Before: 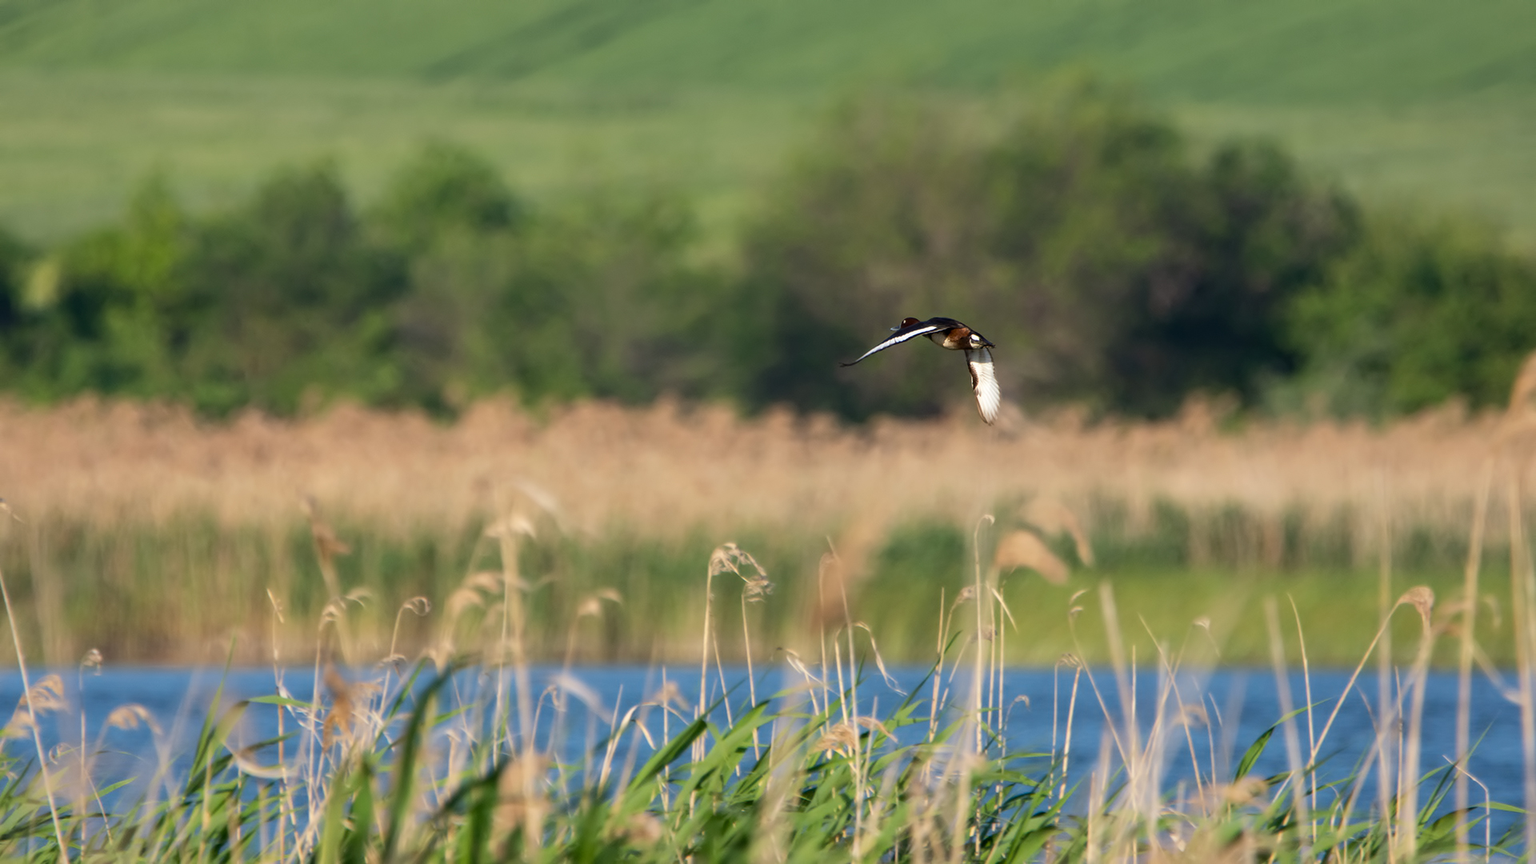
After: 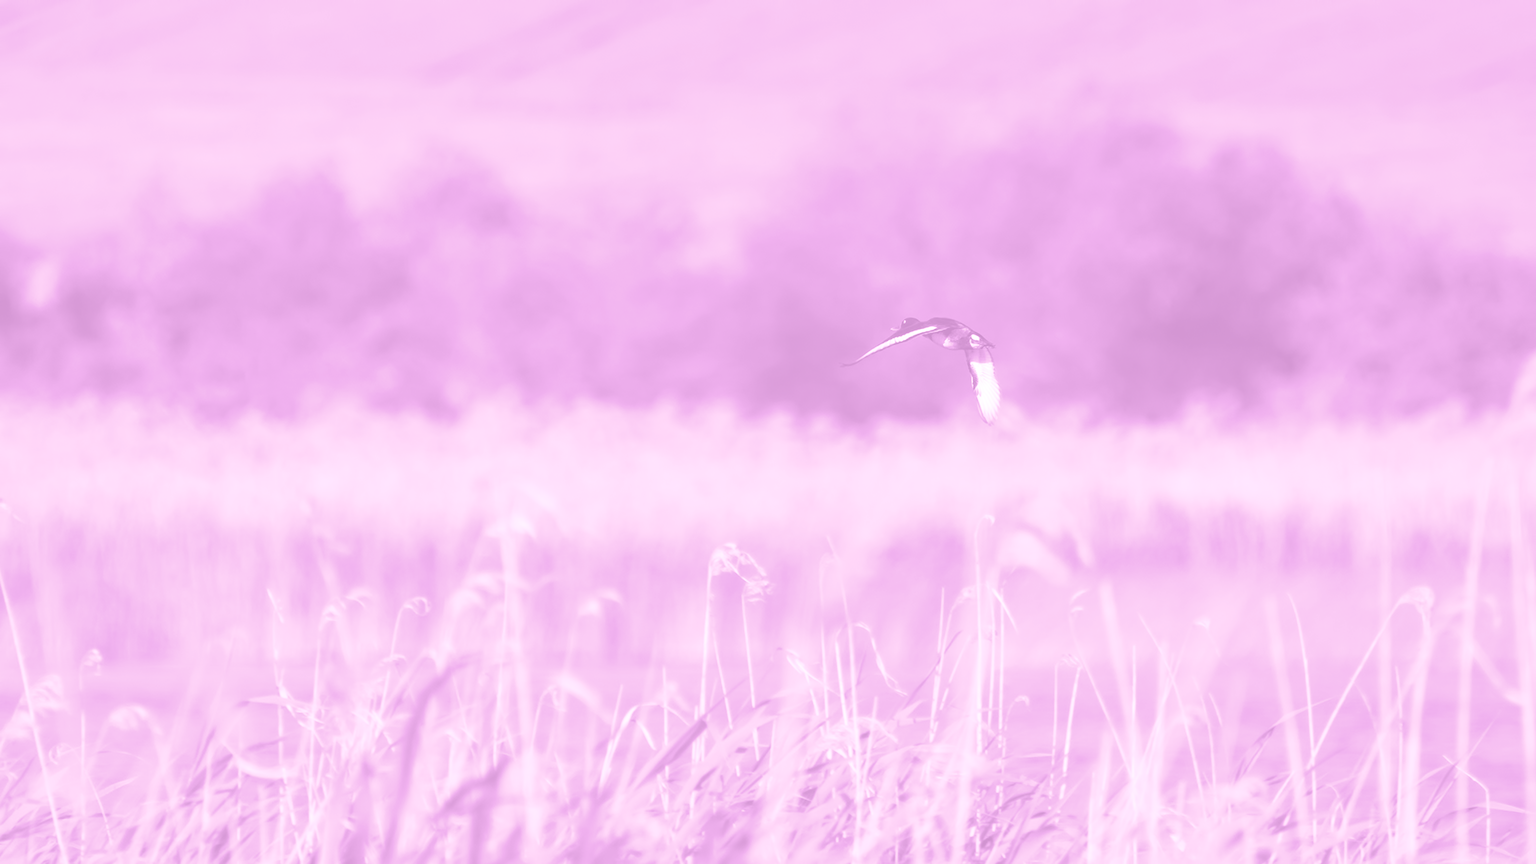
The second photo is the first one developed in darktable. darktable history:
colorize: hue 331.2°, saturation 69%, source mix 30.28%, lightness 69.02%, version 1
split-toning: shadows › saturation 0.2
contrast brightness saturation: saturation 0.13
color balance rgb: linear chroma grading › global chroma 10%, perceptual saturation grading › global saturation 30%, global vibrance 10%
